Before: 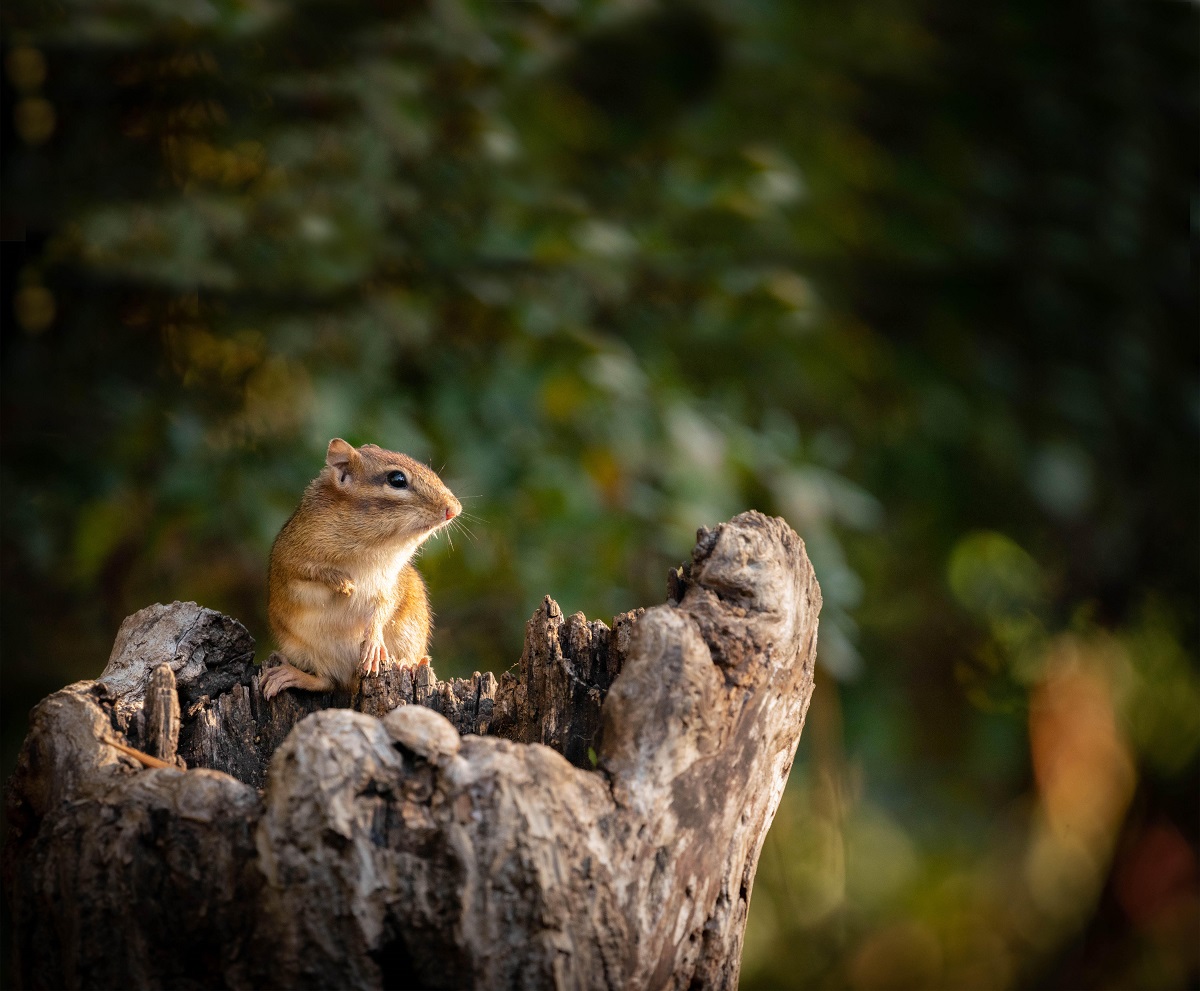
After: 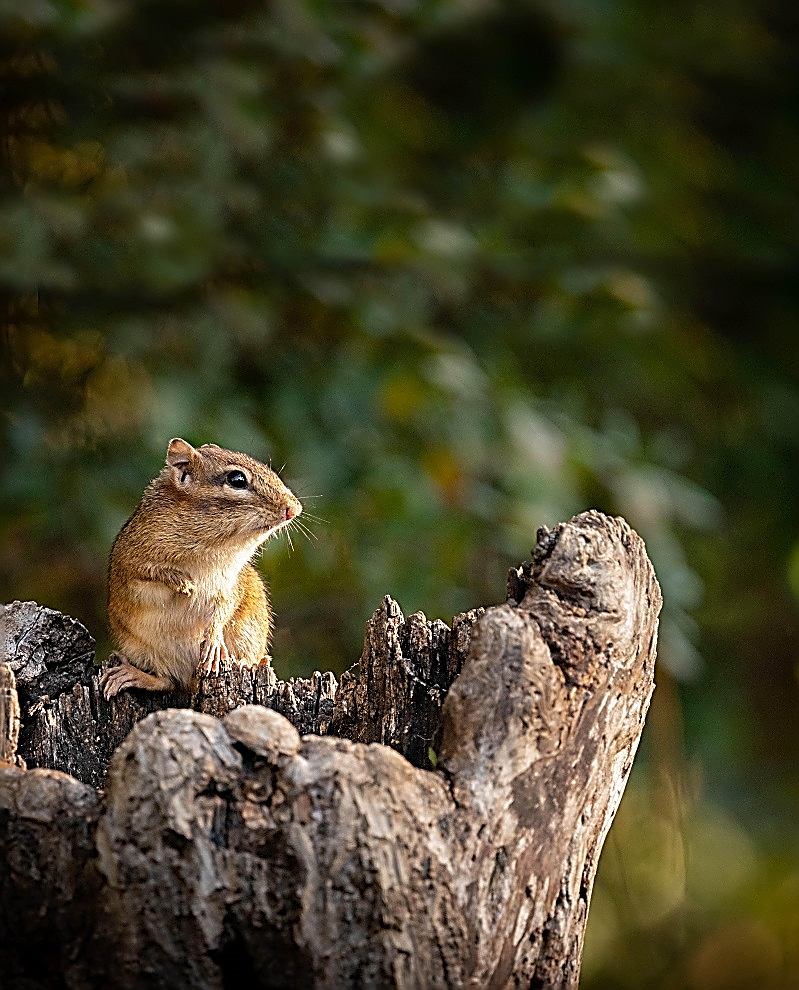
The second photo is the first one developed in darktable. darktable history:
crop and rotate: left 13.342%, right 19.991%
sharpen: amount 2
